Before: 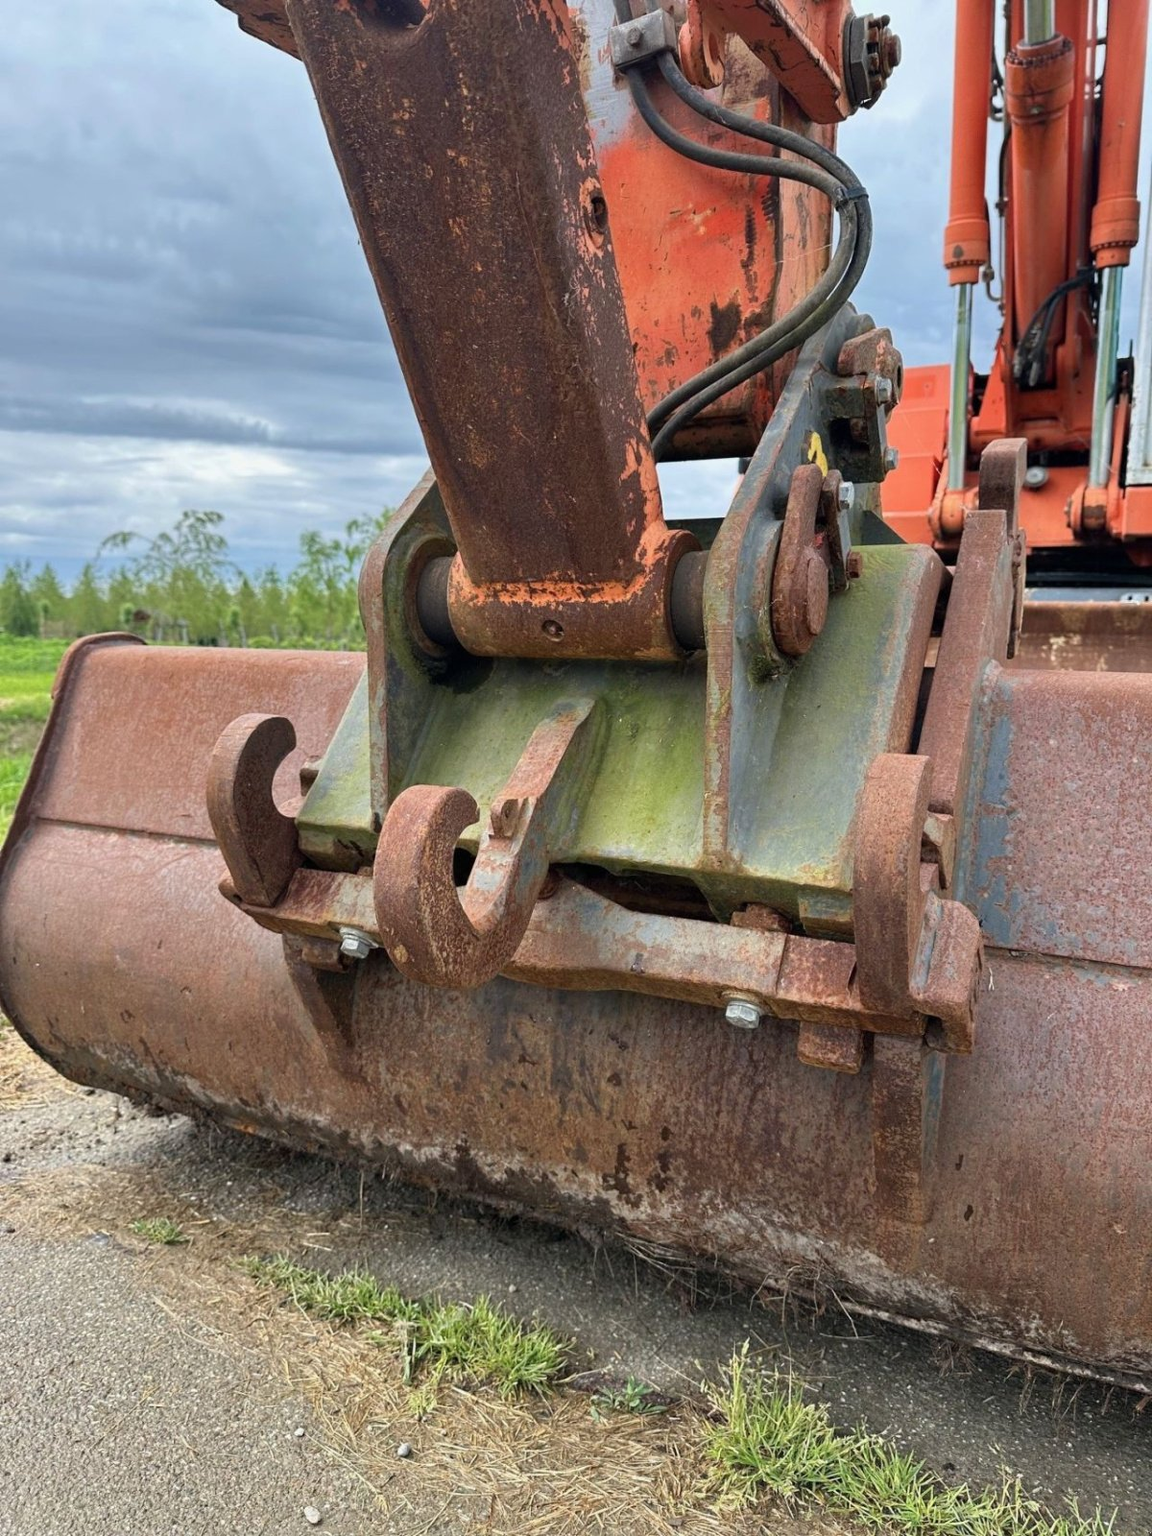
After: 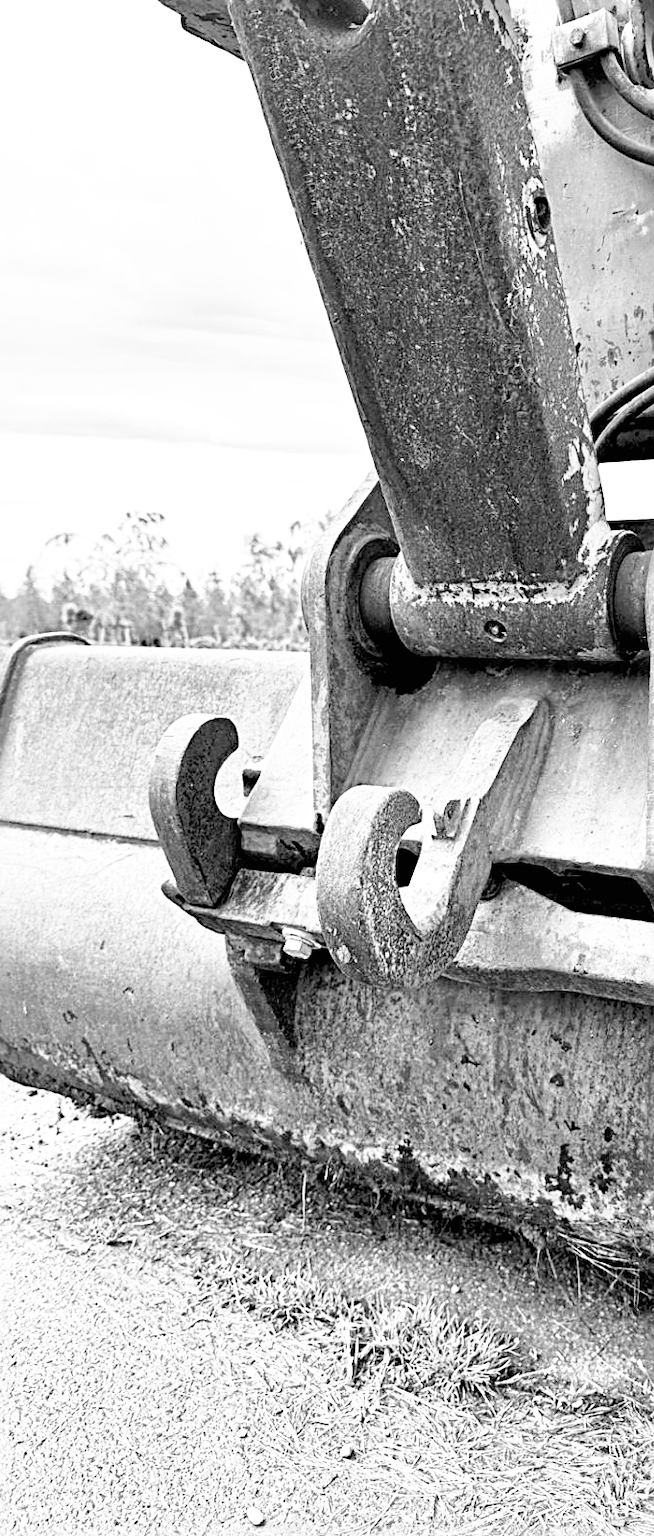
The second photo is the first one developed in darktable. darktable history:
exposure: black level correction 0.001, exposure 0.498 EV, compensate highlight preservation false
base curve: curves: ch0 [(0, 0) (0.007, 0.004) (0.027, 0.03) (0.046, 0.07) (0.207, 0.54) (0.442, 0.872) (0.673, 0.972) (1, 1)], preserve colors none
color calibration: output gray [0.267, 0.423, 0.267, 0], illuminant custom, x 0.38, y 0.48, temperature 4449.92 K
crop: left 5.07%, right 38.142%
color balance rgb: global offset › luminance -1.433%, perceptual saturation grading › global saturation 0.65%, global vibrance 9.314%
sharpen: radius 3.965
shadows and highlights: on, module defaults
